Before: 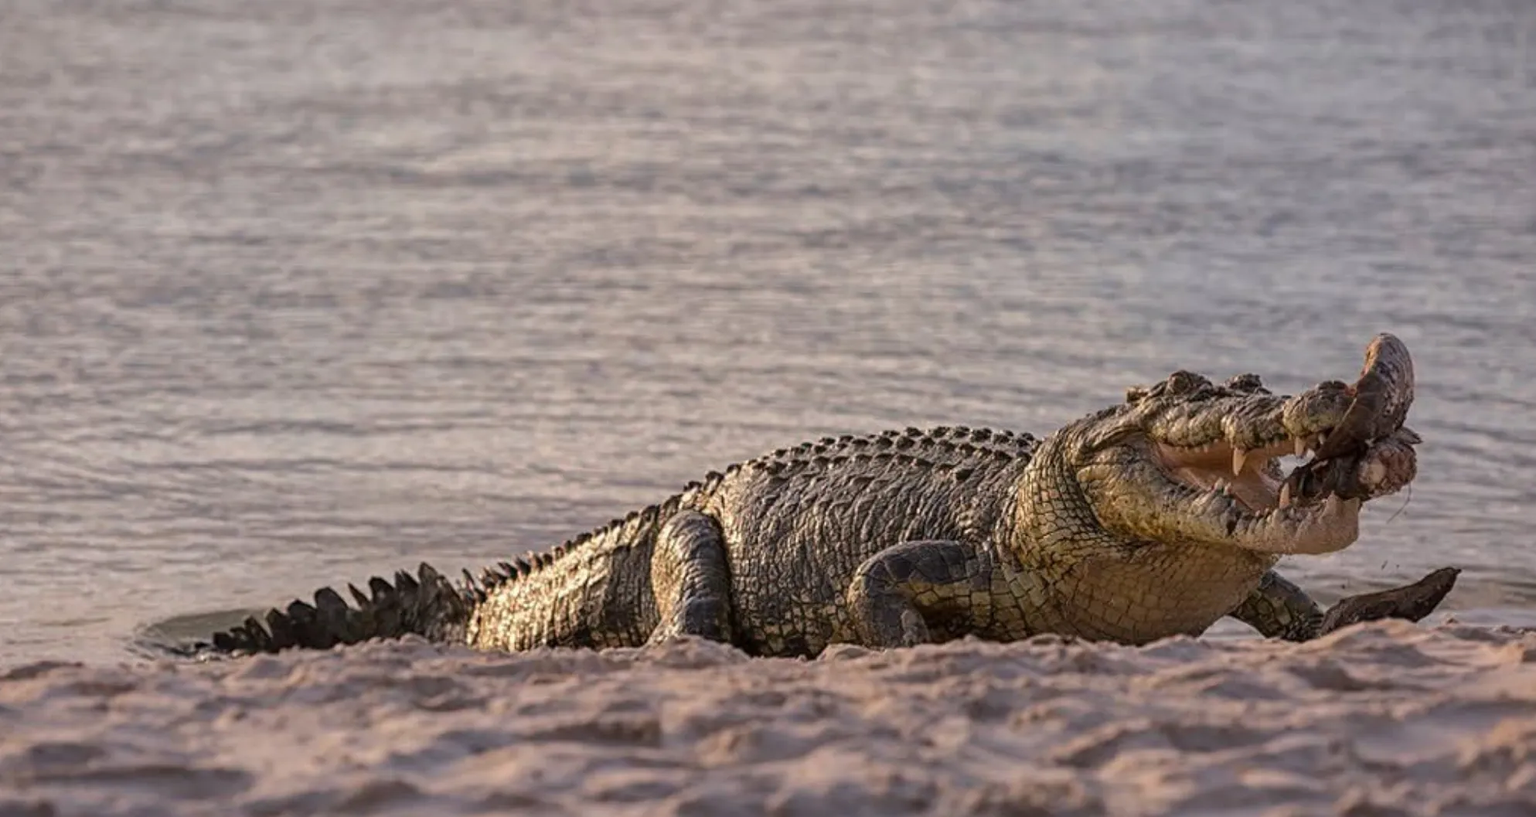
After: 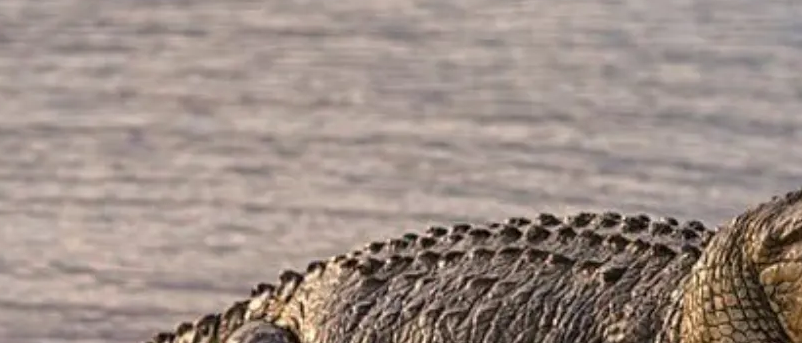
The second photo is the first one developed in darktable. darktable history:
crop: left 31.884%, top 32.093%, right 27.71%, bottom 35.38%
